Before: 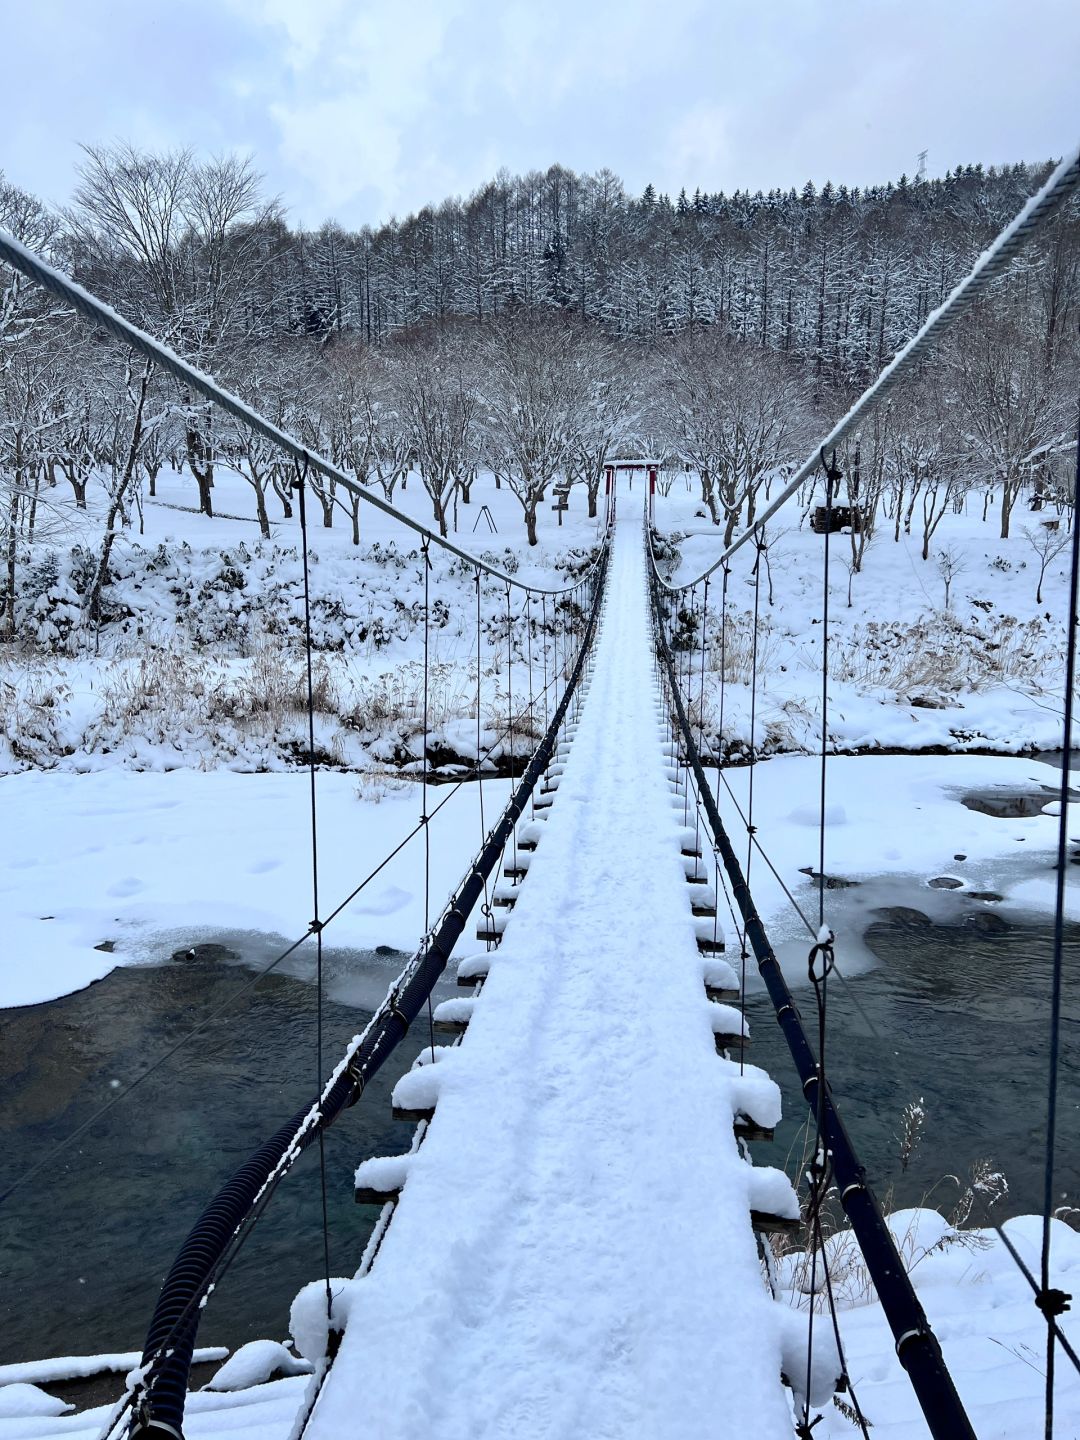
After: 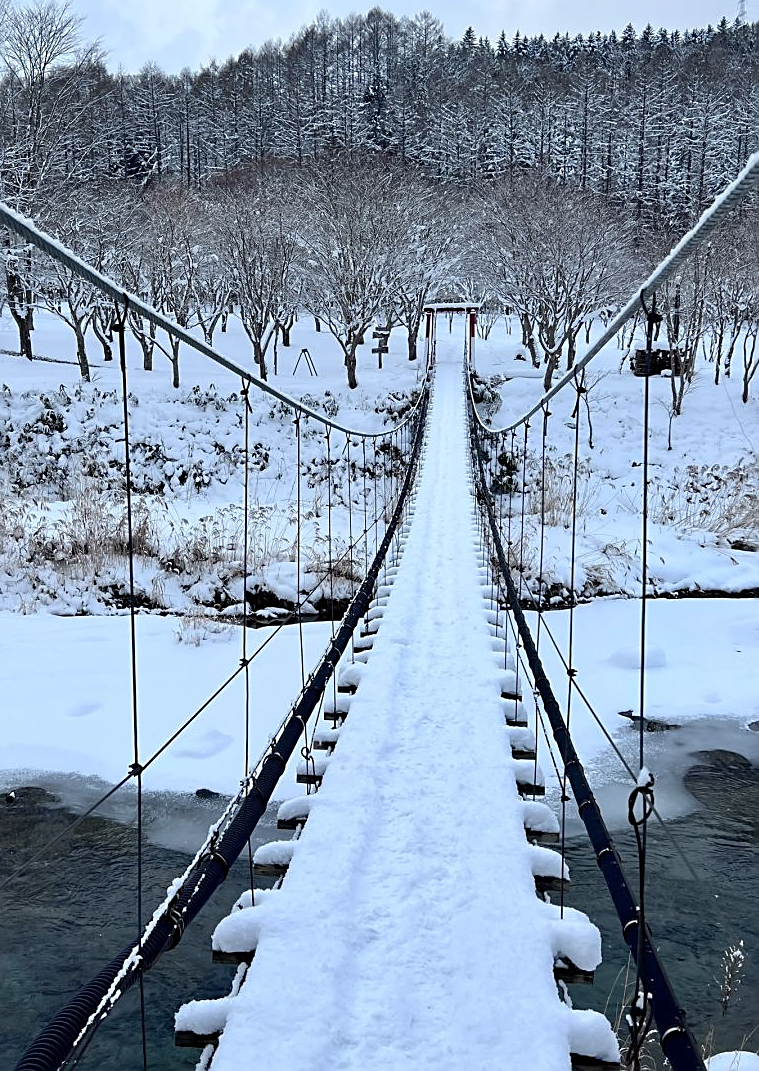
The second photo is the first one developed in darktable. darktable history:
crop and rotate: left 16.827%, top 10.96%, right 12.854%, bottom 14.63%
sharpen: on, module defaults
